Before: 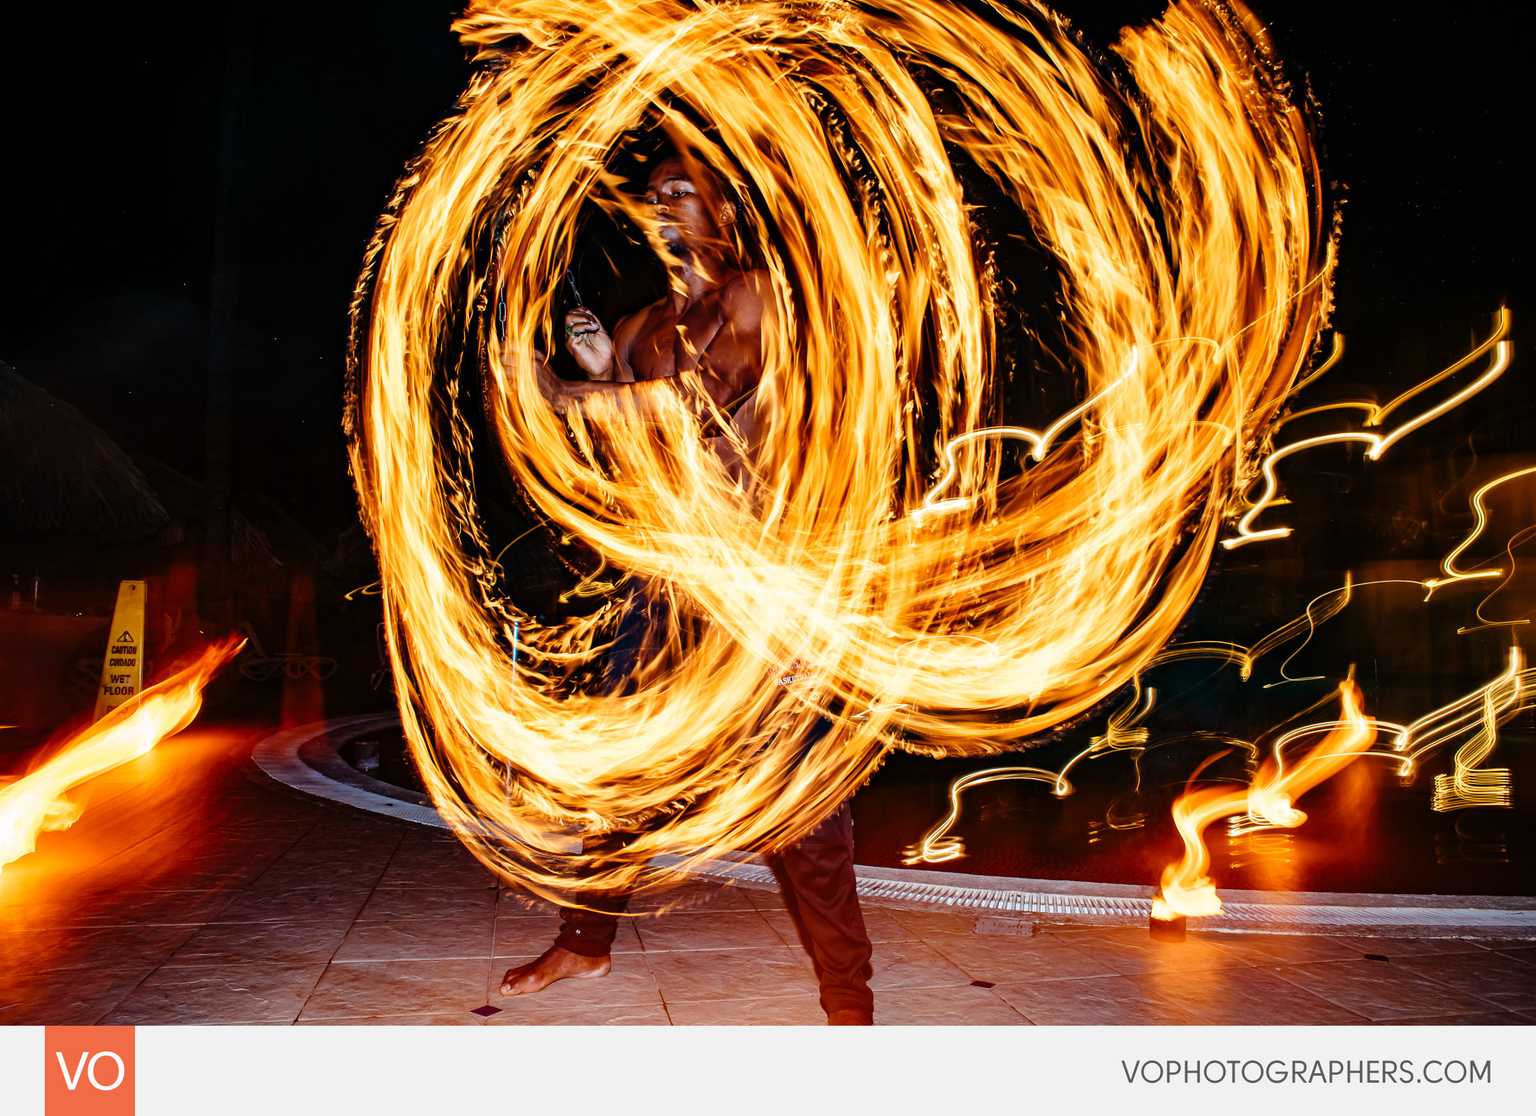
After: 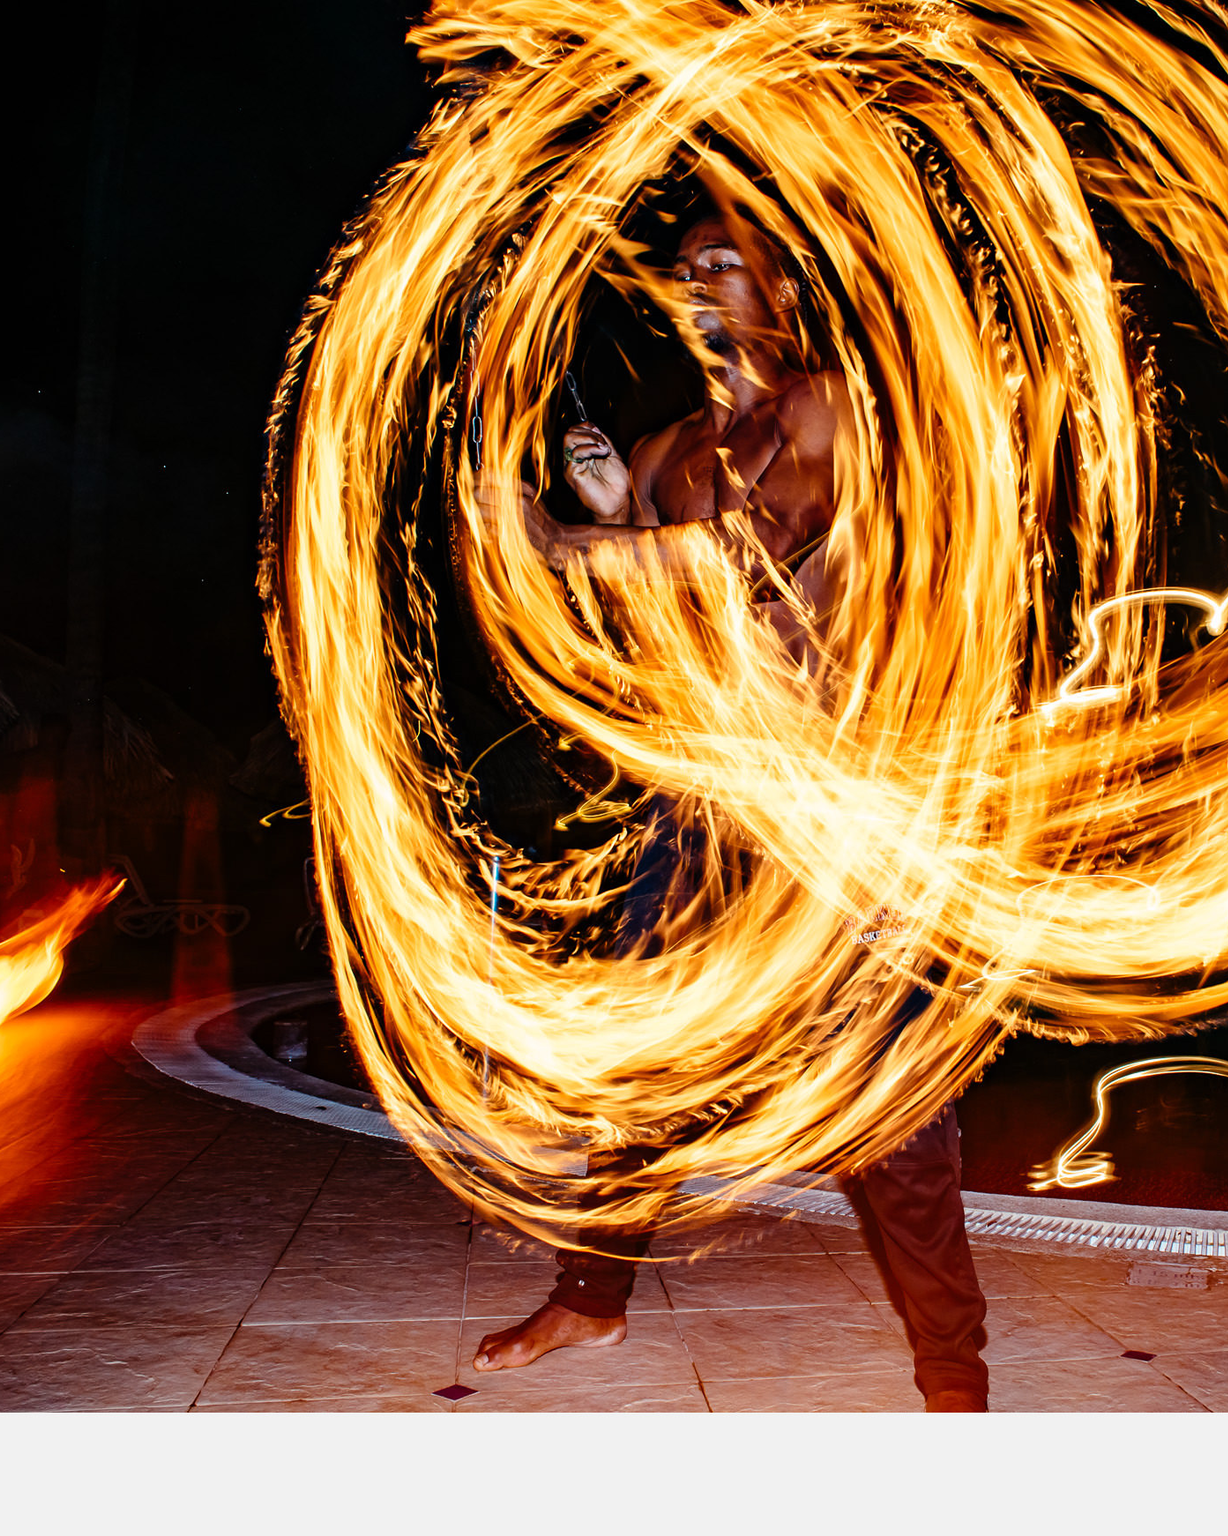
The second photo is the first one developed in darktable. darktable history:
crop: left 10.19%, right 31.754%
